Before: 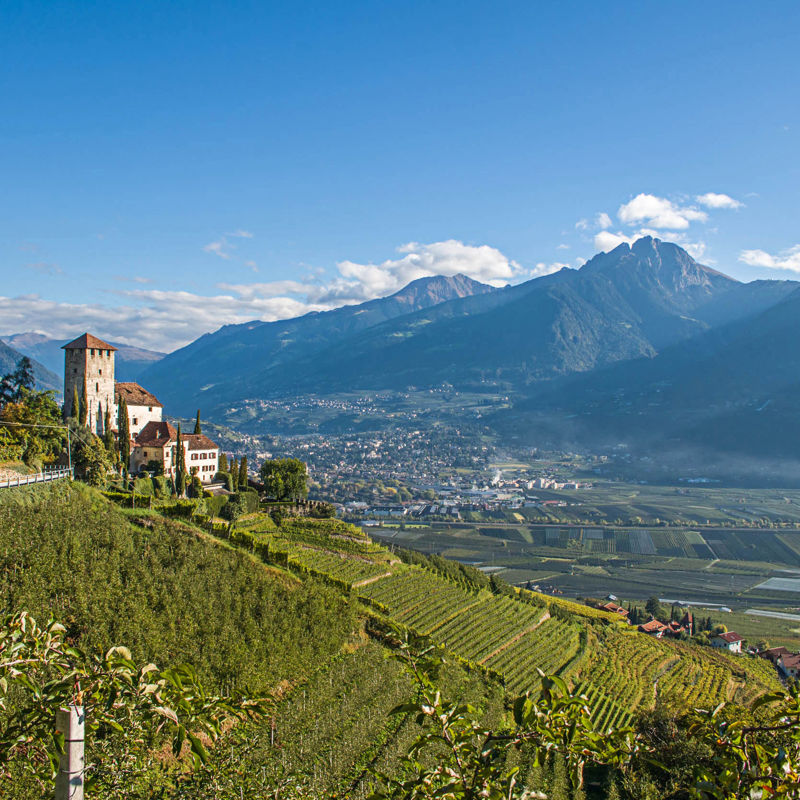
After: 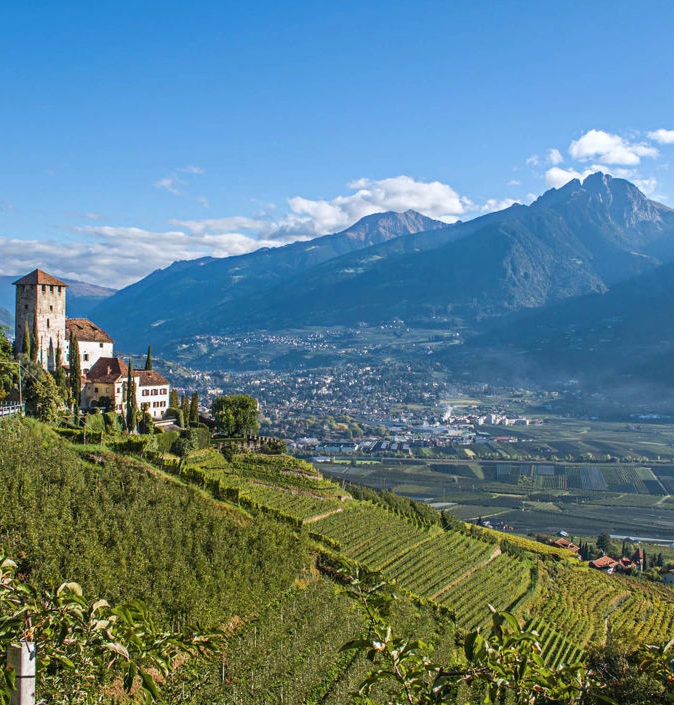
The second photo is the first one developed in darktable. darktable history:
color calibration: x 0.355, y 0.368, temperature 4675.75 K
crop: left 6.197%, top 8.08%, right 9.545%, bottom 3.684%
